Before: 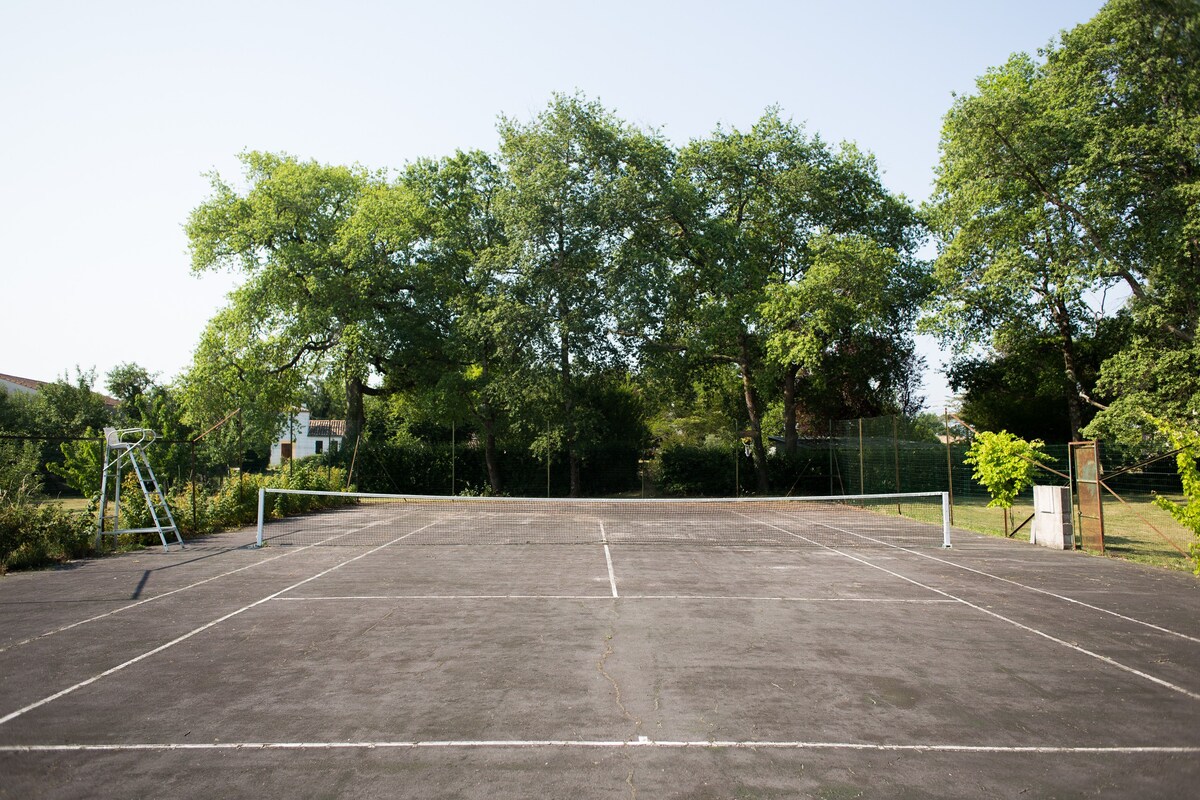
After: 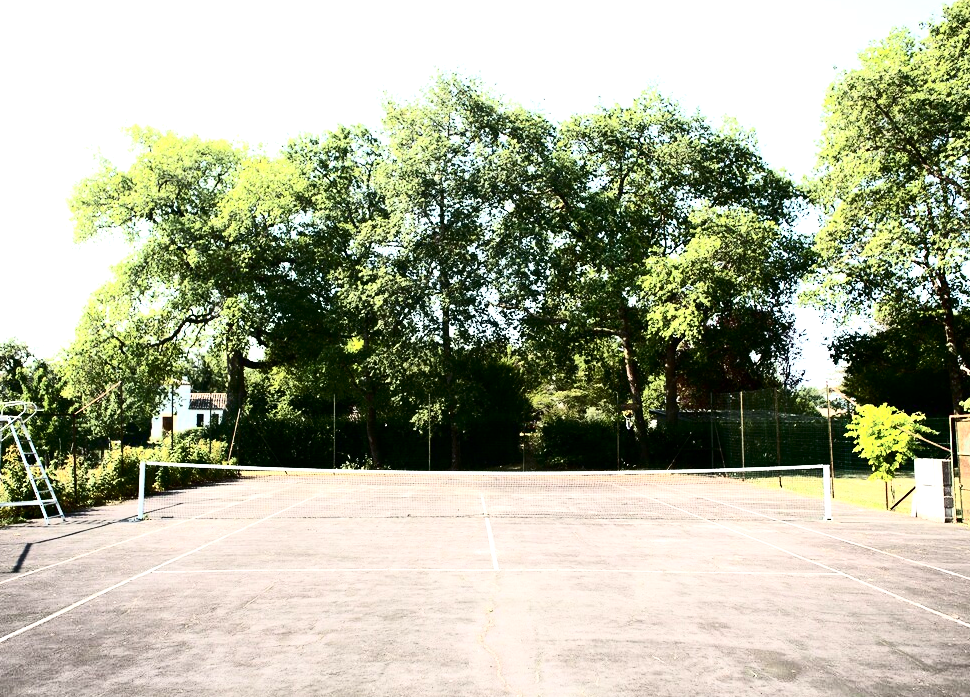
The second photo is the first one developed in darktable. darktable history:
exposure: exposure 1 EV, compensate highlight preservation false
crop: left 9.999%, top 3.475%, right 9.16%, bottom 9.336%
contrast brightness saturation: contrast 0.491, saturation -0.097
